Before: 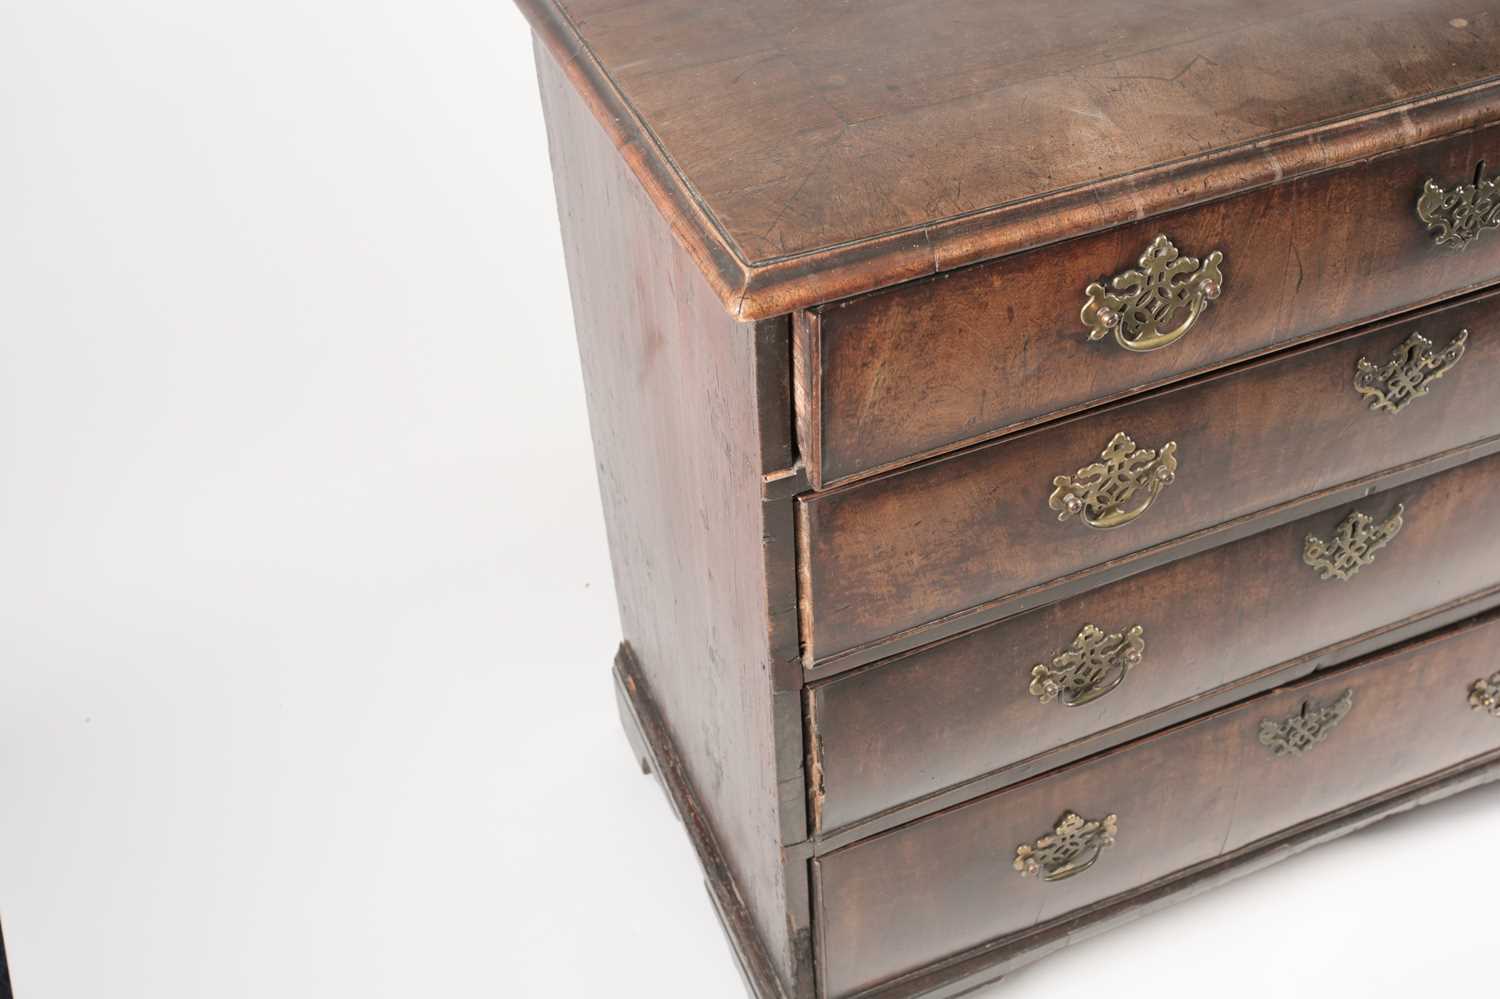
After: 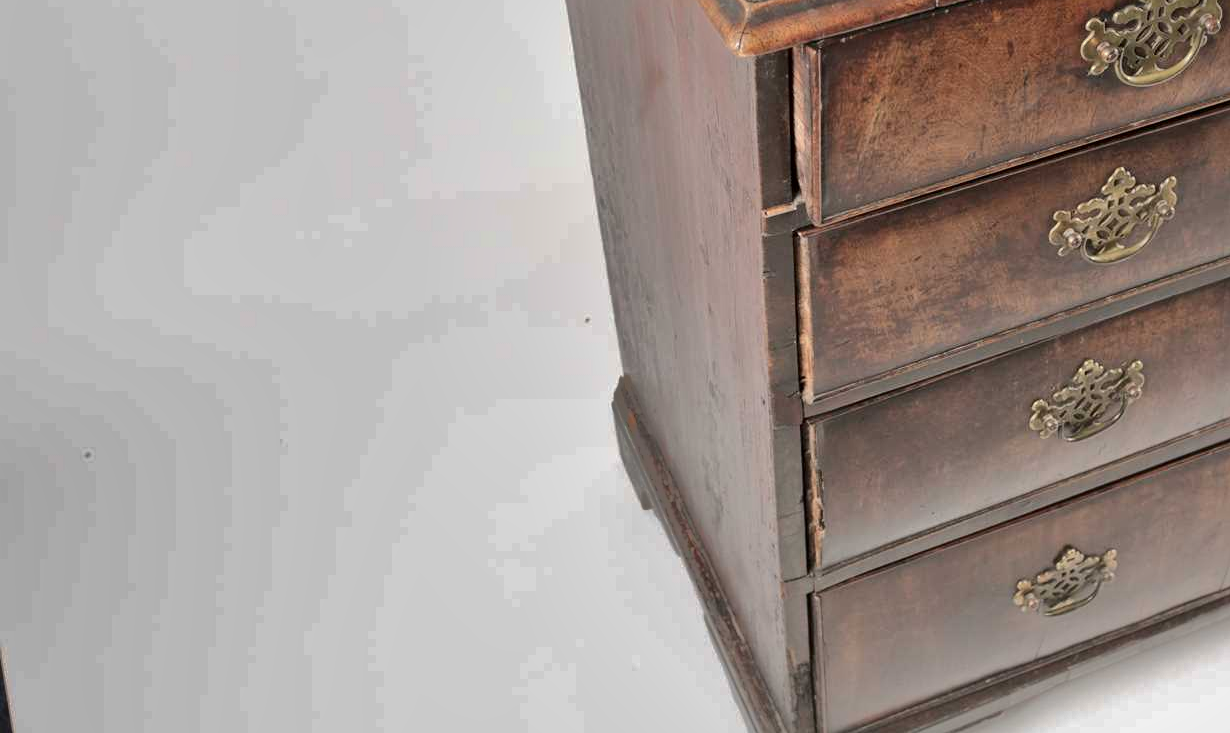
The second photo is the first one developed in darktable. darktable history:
crop: top 26.531%, right 17.959%
local contrast: mode bilateral grid, contrast 30, coarseness 25, midtone range 0.2
shadows and highlights: shadows -19.91, highlights -73.15
